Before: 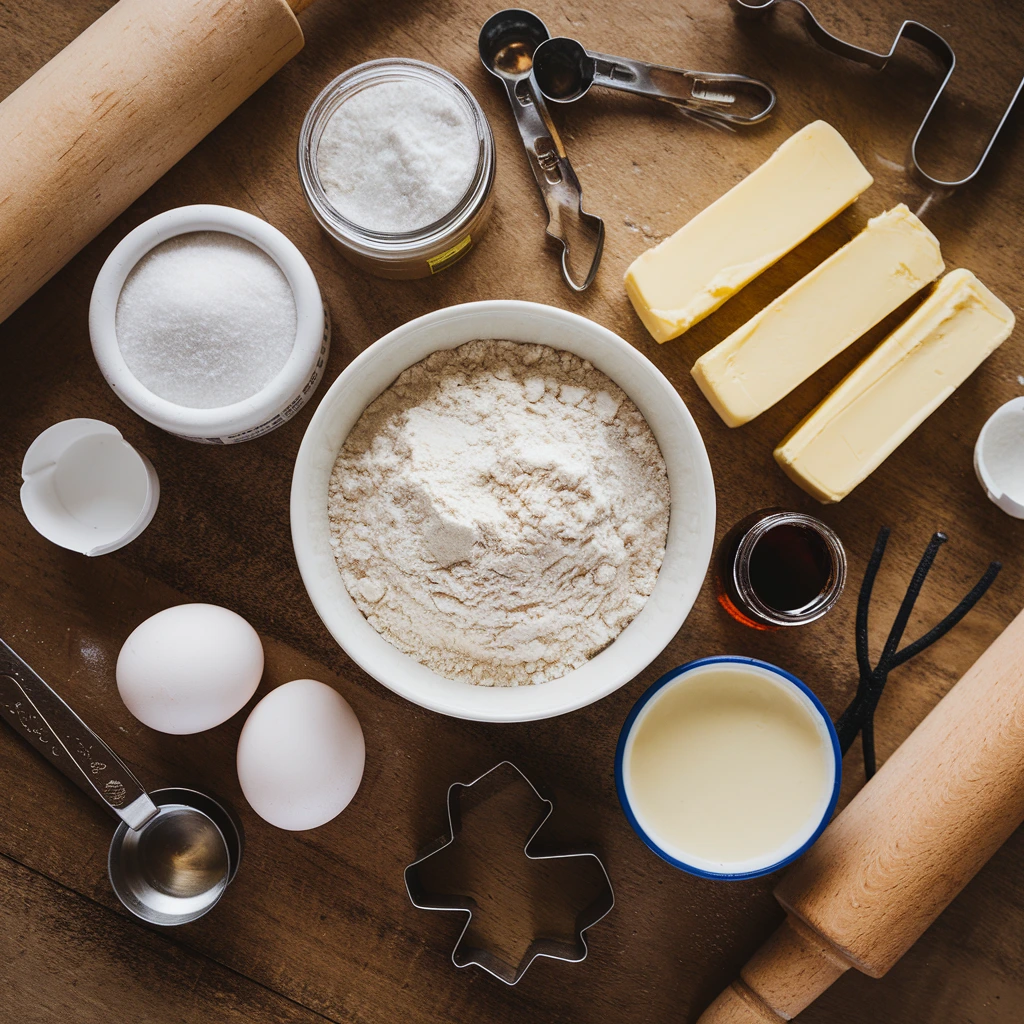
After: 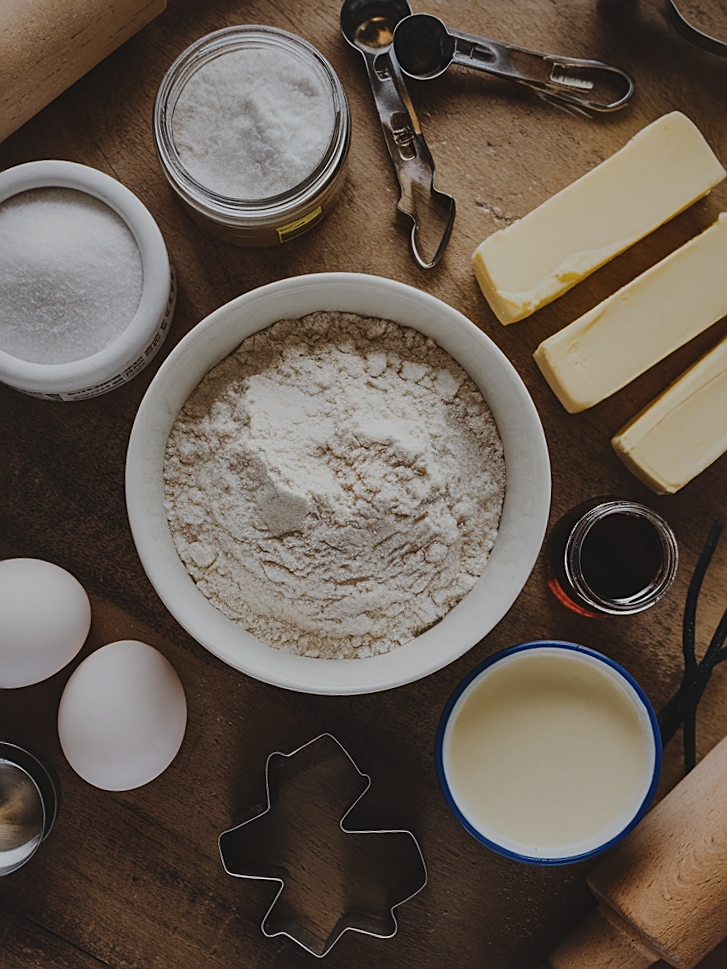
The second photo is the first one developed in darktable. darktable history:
local contrast: mode bilateral grid, contrast 20, coarseness 50, detail 141%, midtone range 0.2
crop and rotate: angle -3.27°, left 14.277%, top 0.028%, right 10.766%, bottom 0.028%
exposure: black level correction -0.016, exposure -1.018 EV, compensate highlight preservation false
sharpen: on, module defaults
rgb levels: preserve colors max RGB
shadows and highlights: shadows 12, white point adjustment 1.2, highlights -0.36, soften with gaussian
